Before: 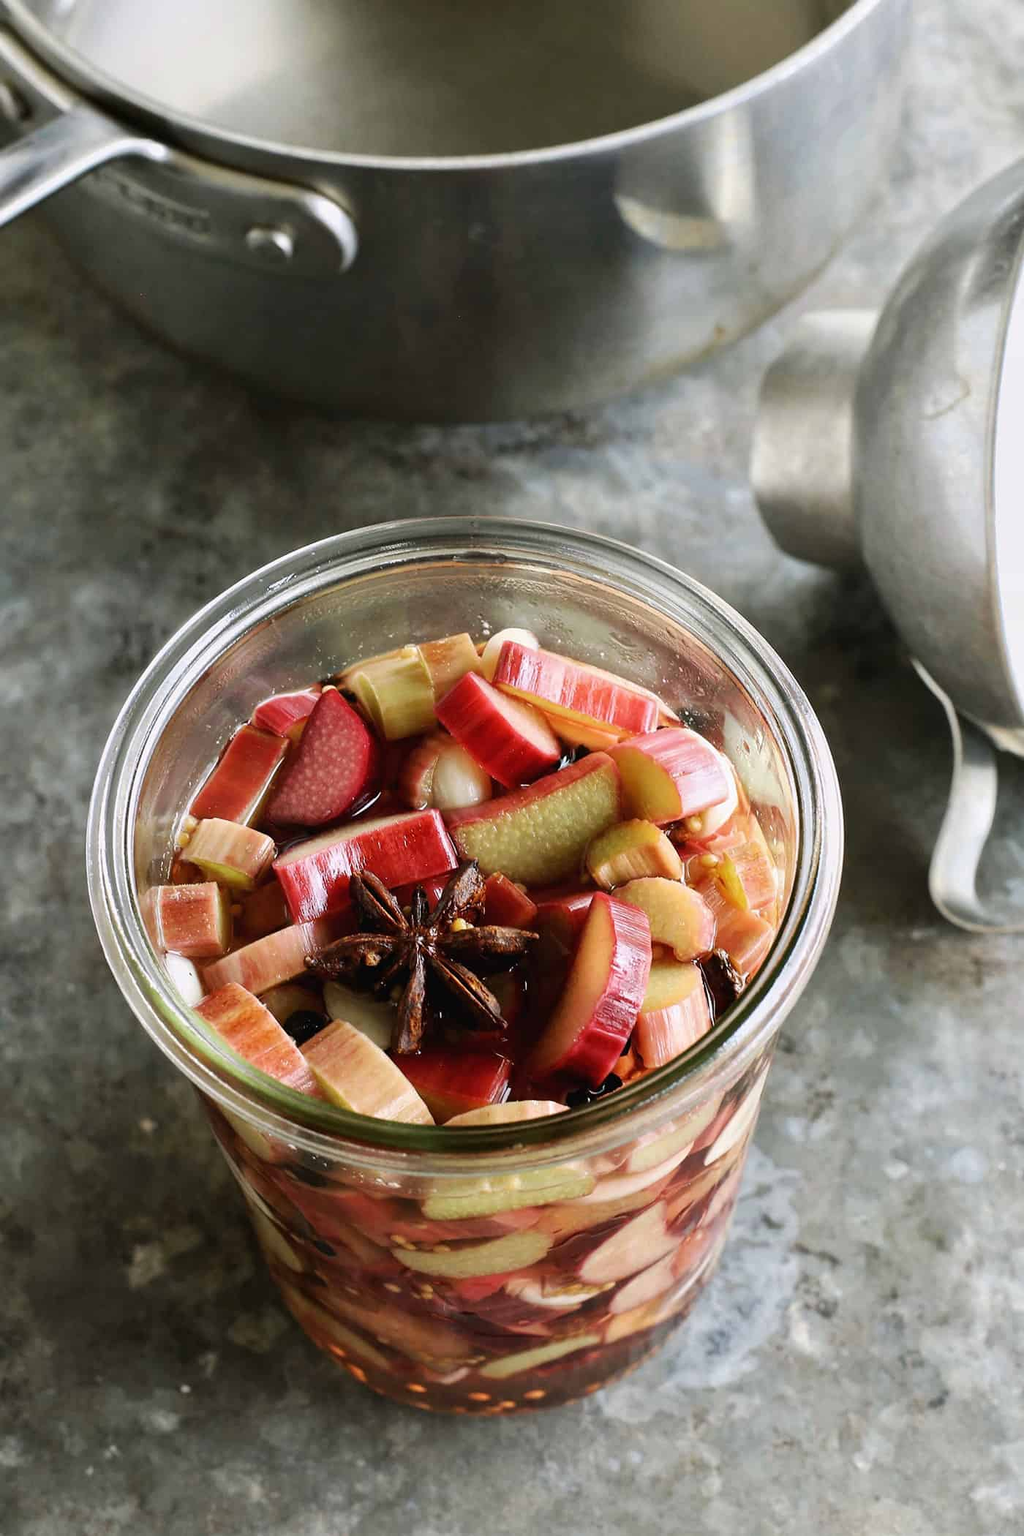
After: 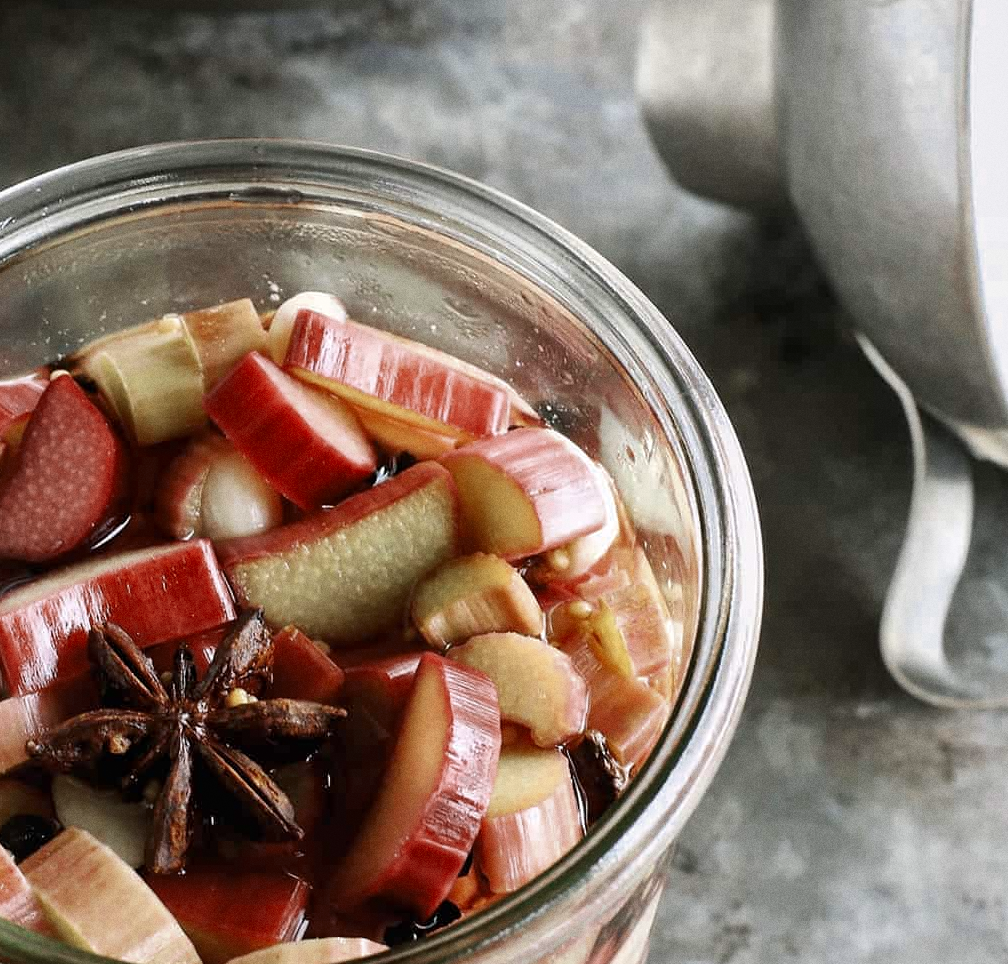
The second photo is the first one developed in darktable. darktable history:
color zones: curves: ch0 [(0, 0.5) (0.125, 0.4) (0.25, 0.5) (0.375, 0.4) (0.5, 0.4) (0.625, 0.35) (0.75, 0.35) (0.875, 0.5)]; ch1 [(0, 0.35) (0.125, 0.45) (0.25, 0.35) (0.375, 0.35) (0.5, 0.35) (0.625, 0.35) (0.75, 0.45) (0.875, 0.35)]; ch2 [(0, 0.6) (0.125, 0.5) (0.25, 0.5) (0.375, 0.6) (0.5, 0.6) (0.625, 0.5) (0.75, 0.5) (0.875, 0.5)]
grain: coarseness 0.47 ISO
crop and rotate: left 27.938%, top 27.046%, bottom 27.046%
local contrast: mode bilateral grid, contrast 20, coarseness 50, detail 120%, midtone range 0.2
